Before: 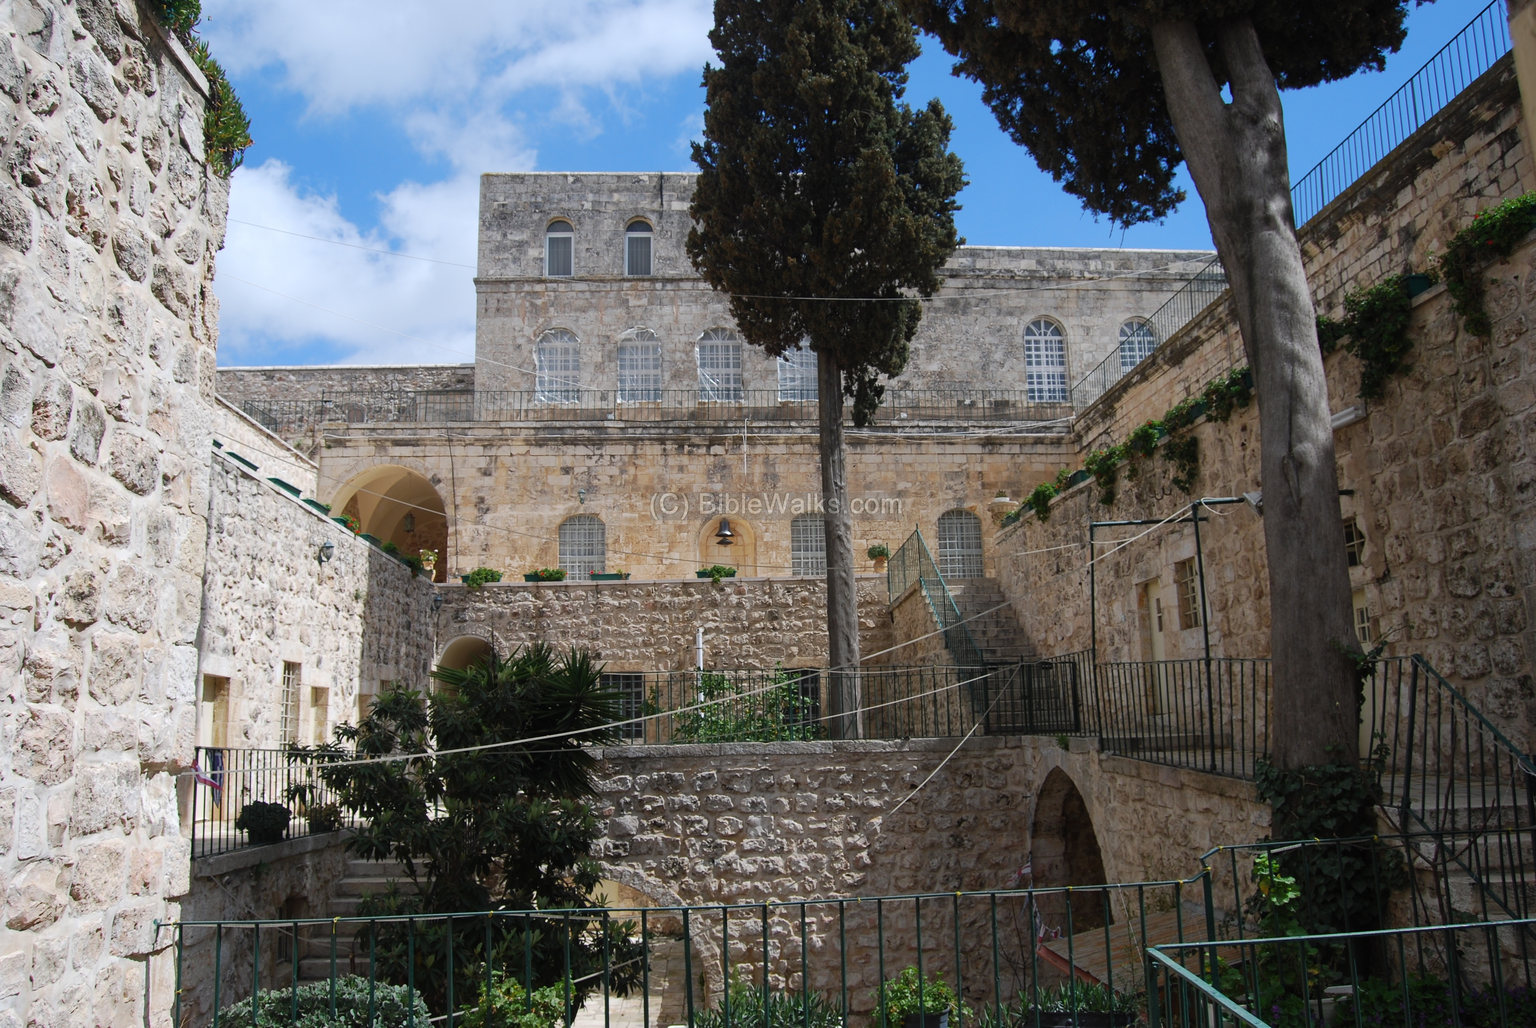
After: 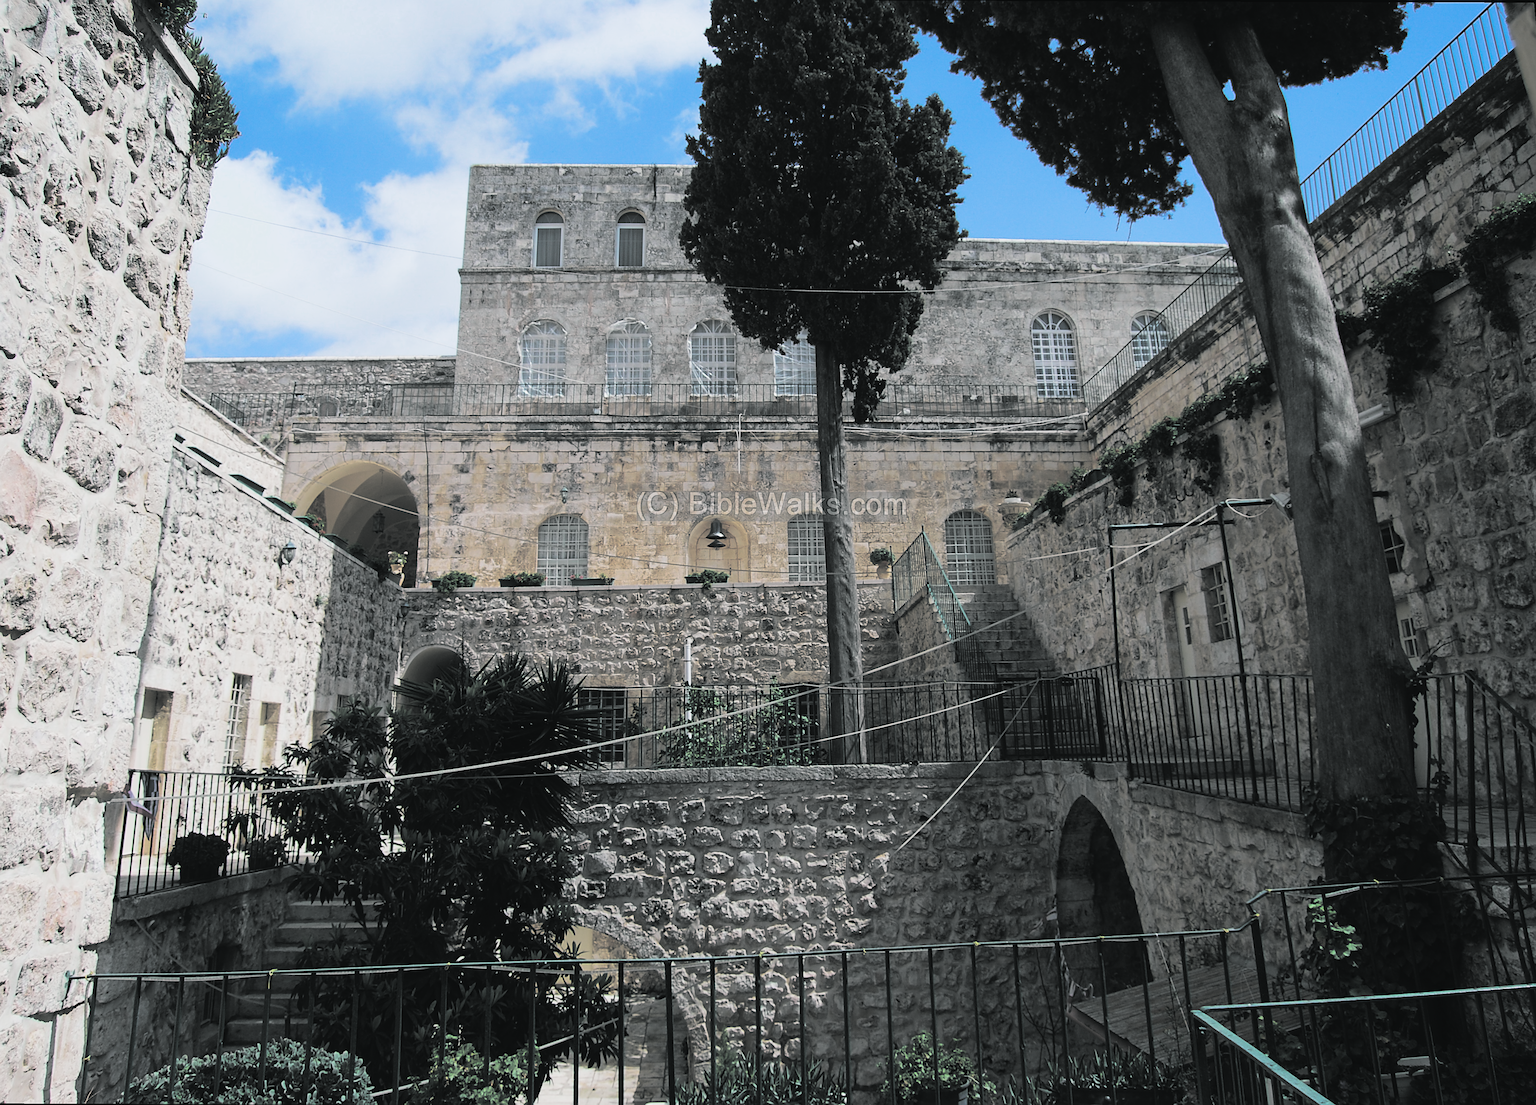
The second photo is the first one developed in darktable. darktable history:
split-toning: shadows › hue 190.8°, shadows › saturation 0.05, highlights › hue 54°, highlights › saturation 0.05, compress 0%
sharpen: on, module defaults
rotate and perspective: rotation 0.215°, lens shift (vertical) -0.139, crop left 0.069, crop right 0.939, crop top 0.002, crop bottom 0.996
tone curve: curves: ch0 [(0, 0.029) (0.099, 0.082) (0.264, 0.253) (0.447, 0.481) (0.678, 0.721) (0.828, 0.857) (0.992, 0.94)]; ch1 [(0, 0) (0.311, 0.266) (0.411, 0.374) (0.481, 0.458) (0.501, 0.499) (0.514, 0.512) (0.575, 0.577) (0.643, 0.648) (0.682, 0.674) (0.802, 0.812) (1, 1)]; ch2 [(0, 0) (0.259, 0.207) (0.323, 0.311) (0.376, 0.353) (0.463, 0.456) (0.498, 0.498) (0.524, 0.512) (0.574, 0.582) (0.648, 0.653) (0.768, 0.728) (1, 1)], color space Lab, independent channels, preserve colors none
